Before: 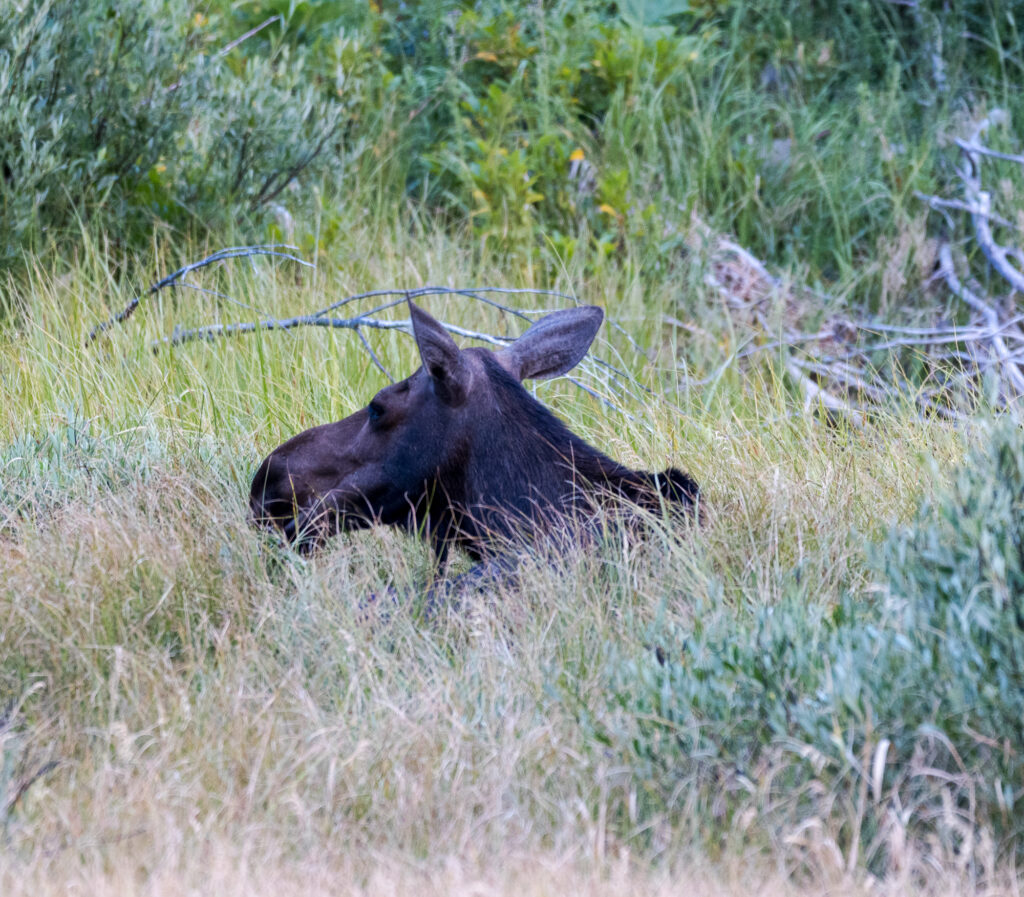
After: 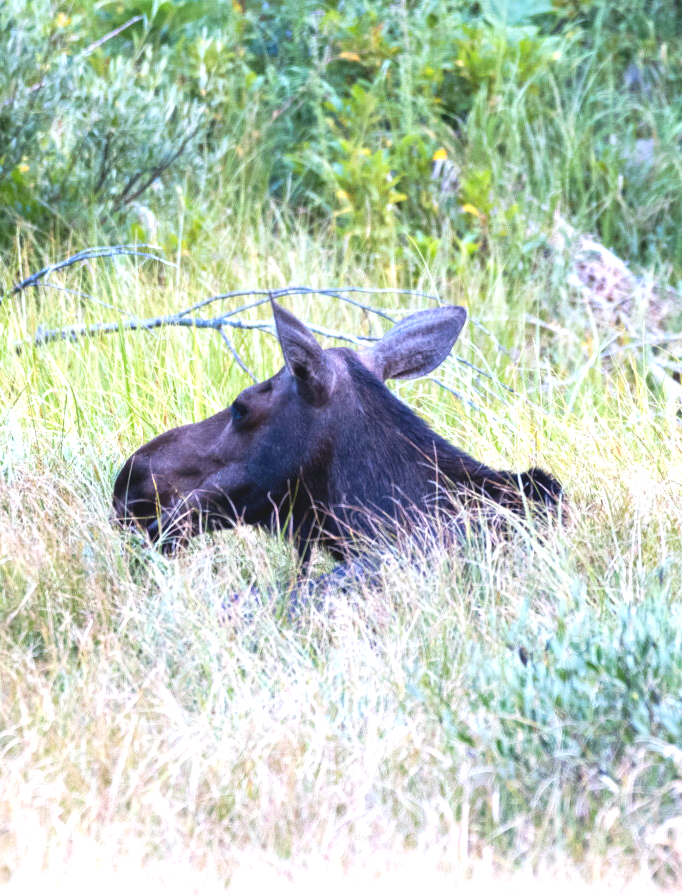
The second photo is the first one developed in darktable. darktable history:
crop and rotate: left 13.436%, right 19.954%
exposure: black level correction -0.005, exposure 1.006 EV, compensate highlight preservation false
